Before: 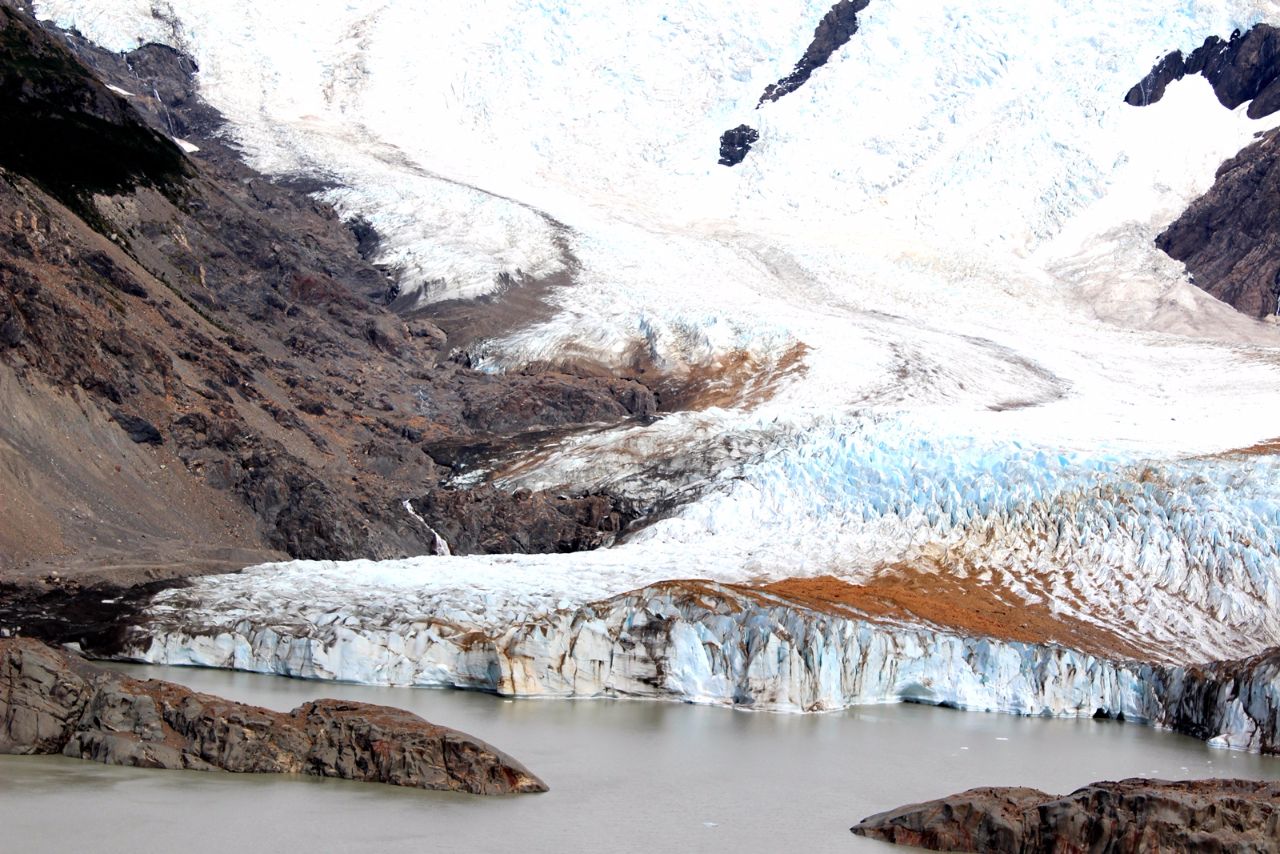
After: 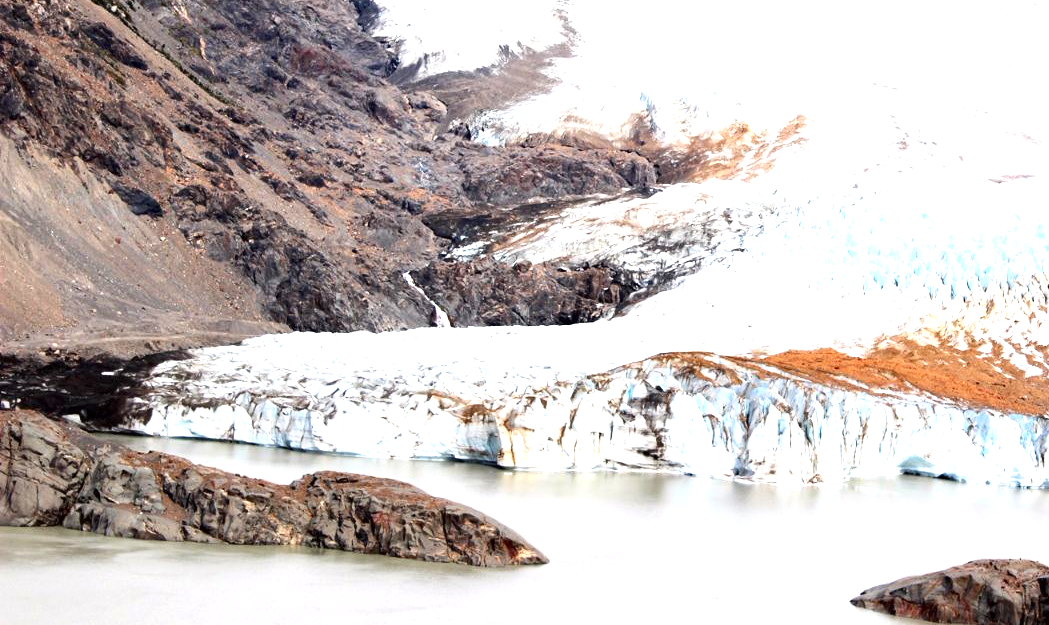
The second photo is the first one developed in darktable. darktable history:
crop: top 26.737%, right 18.005%
contrast brightness saturation: contrast 0.144
exposure: exposure 1.145 EV, compensate highlight preservation false
